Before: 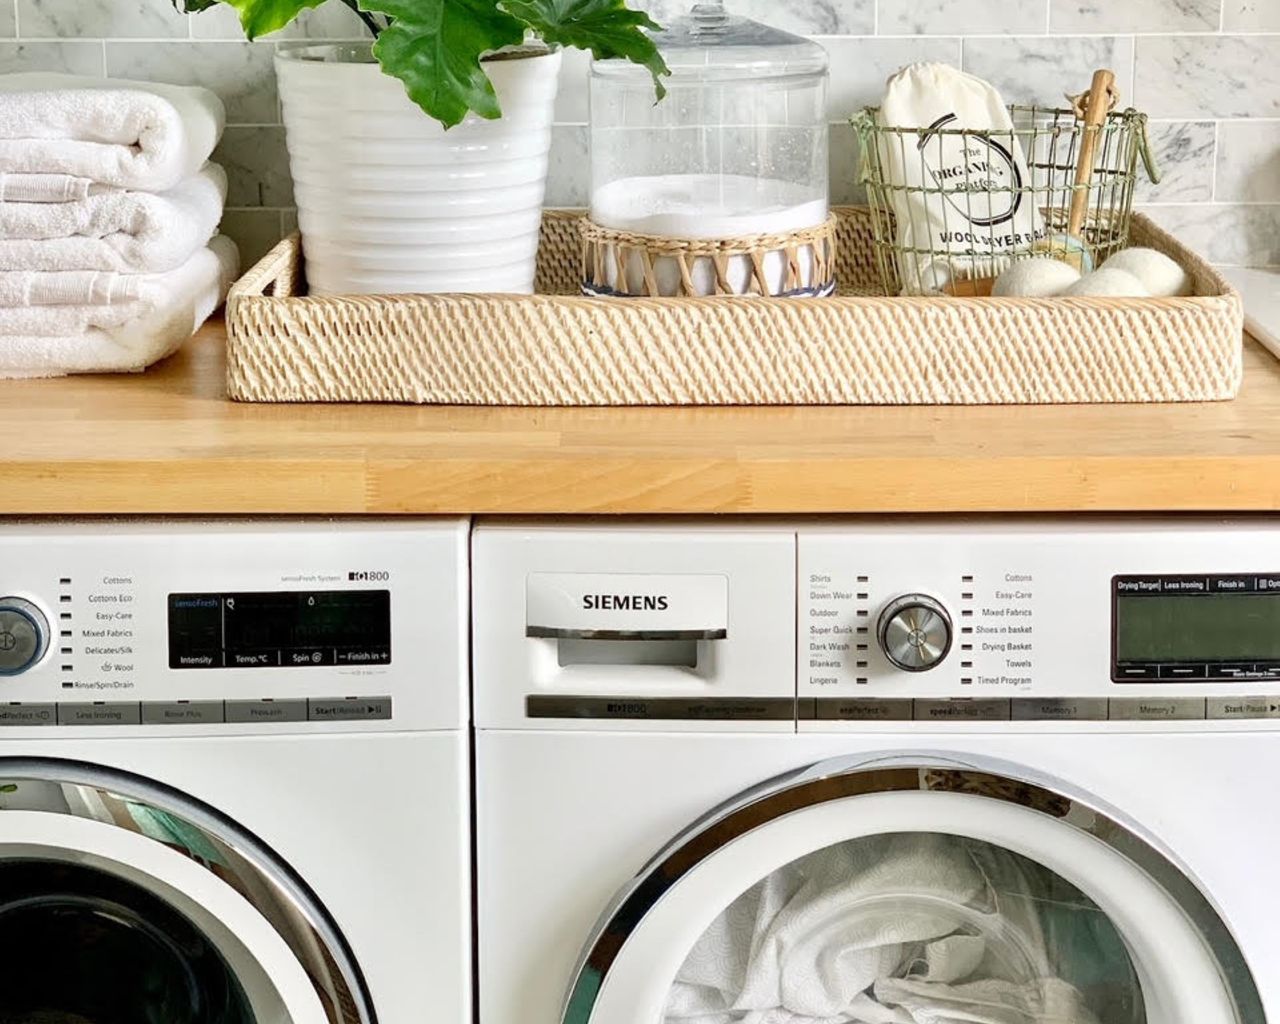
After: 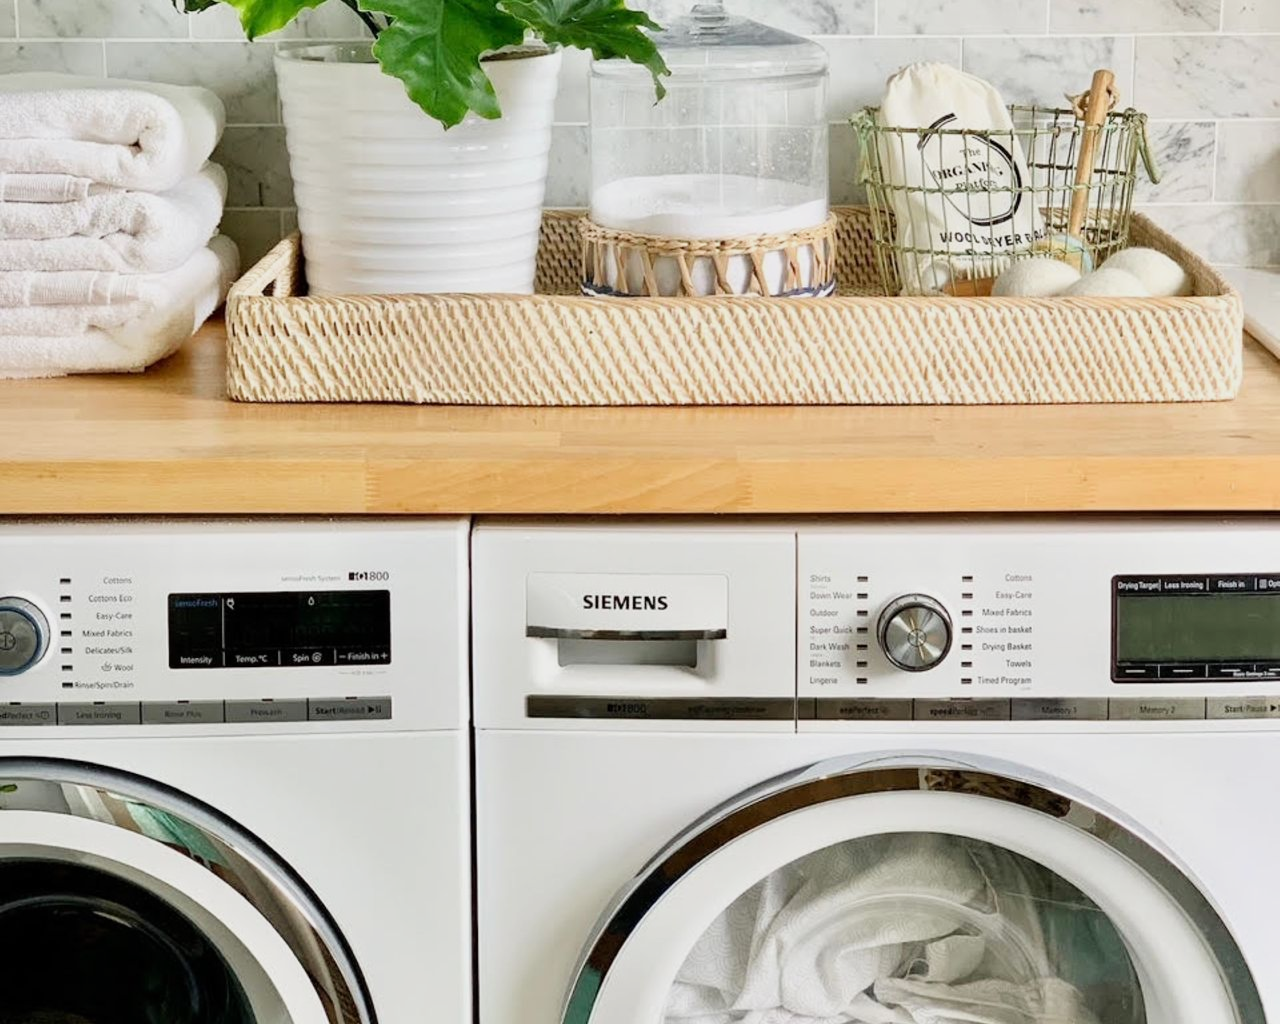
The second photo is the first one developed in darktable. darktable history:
exposure: exposure 0.128 EV, compensate highlight preservation false
filmic rgb: black relative exposure -14.19 EV, white relative exposure 3.39 EV, hardness 7.89, preserve chrominance max RGB
